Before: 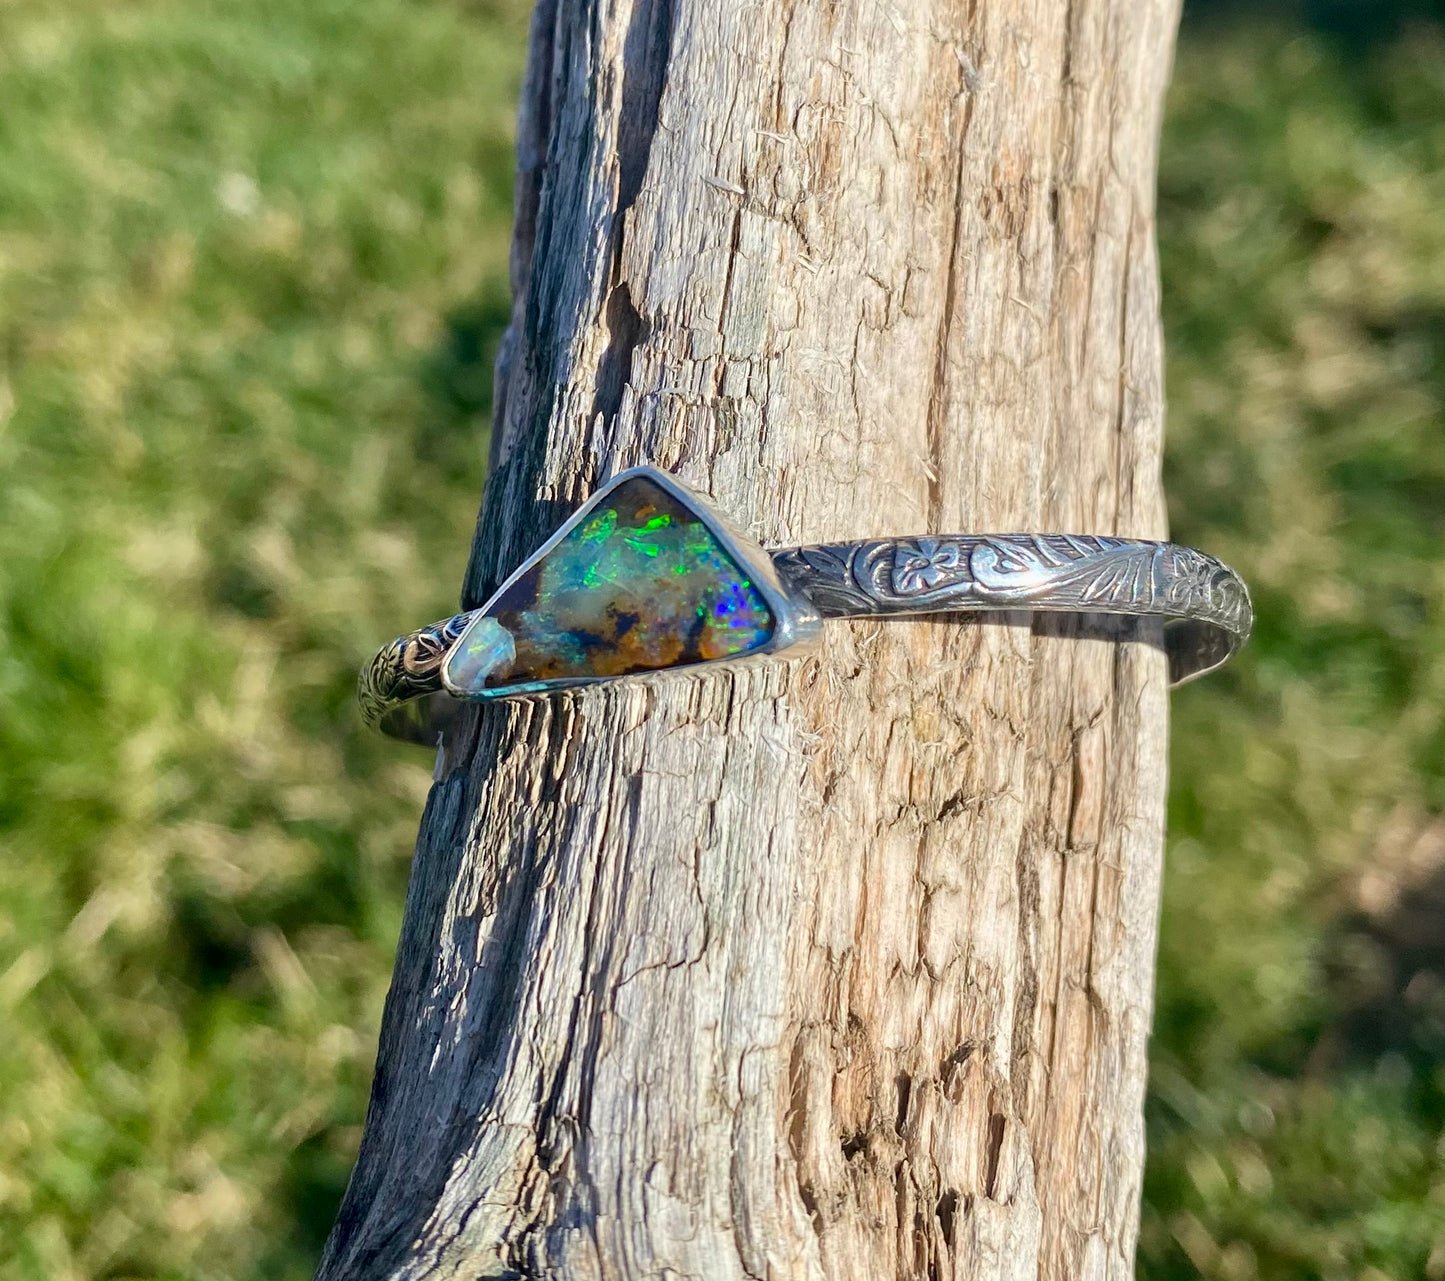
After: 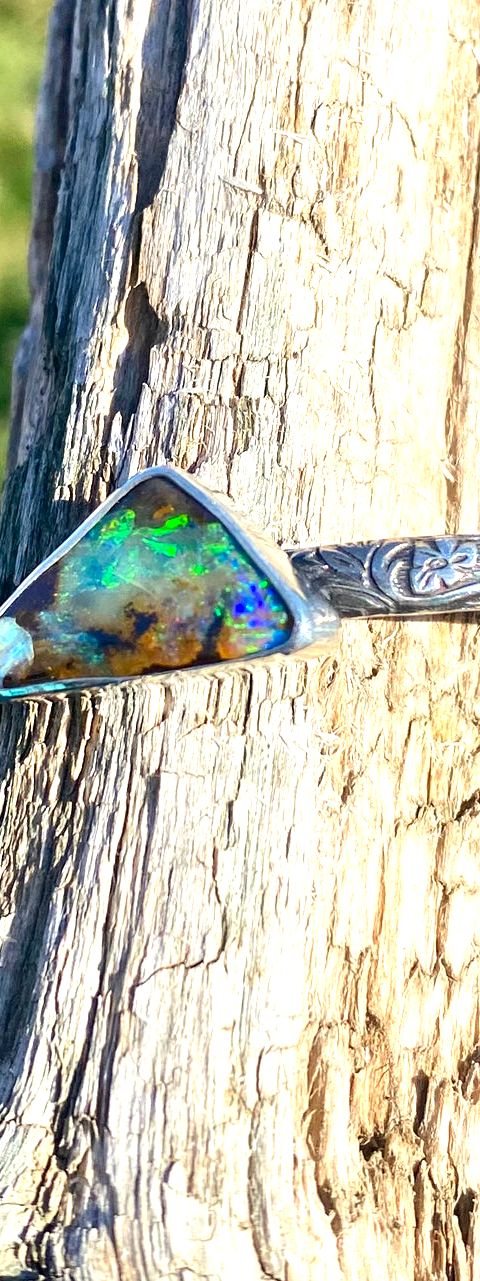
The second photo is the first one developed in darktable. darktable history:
color correction: highlights b* 3
color balance: contrast 10%
crop: left 33.36%, right 33.36%
exposure: black level correction 0, exposure 0.7 EV, compensate exposure bias true, compensate highlight preservation false
white balance: emerald 1
